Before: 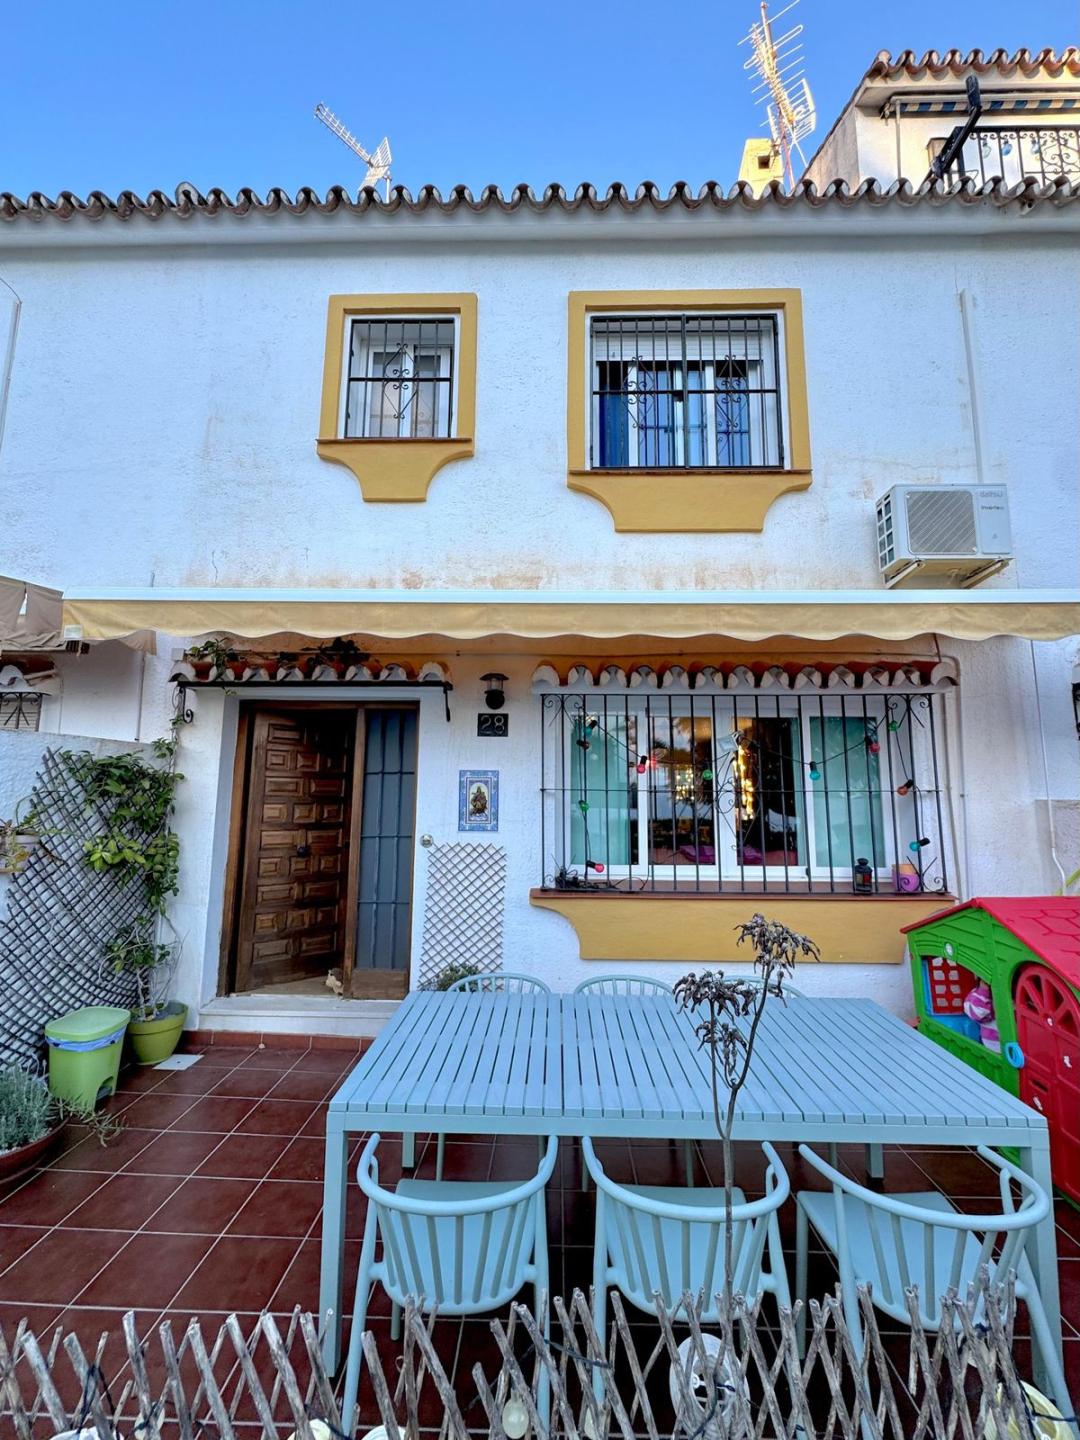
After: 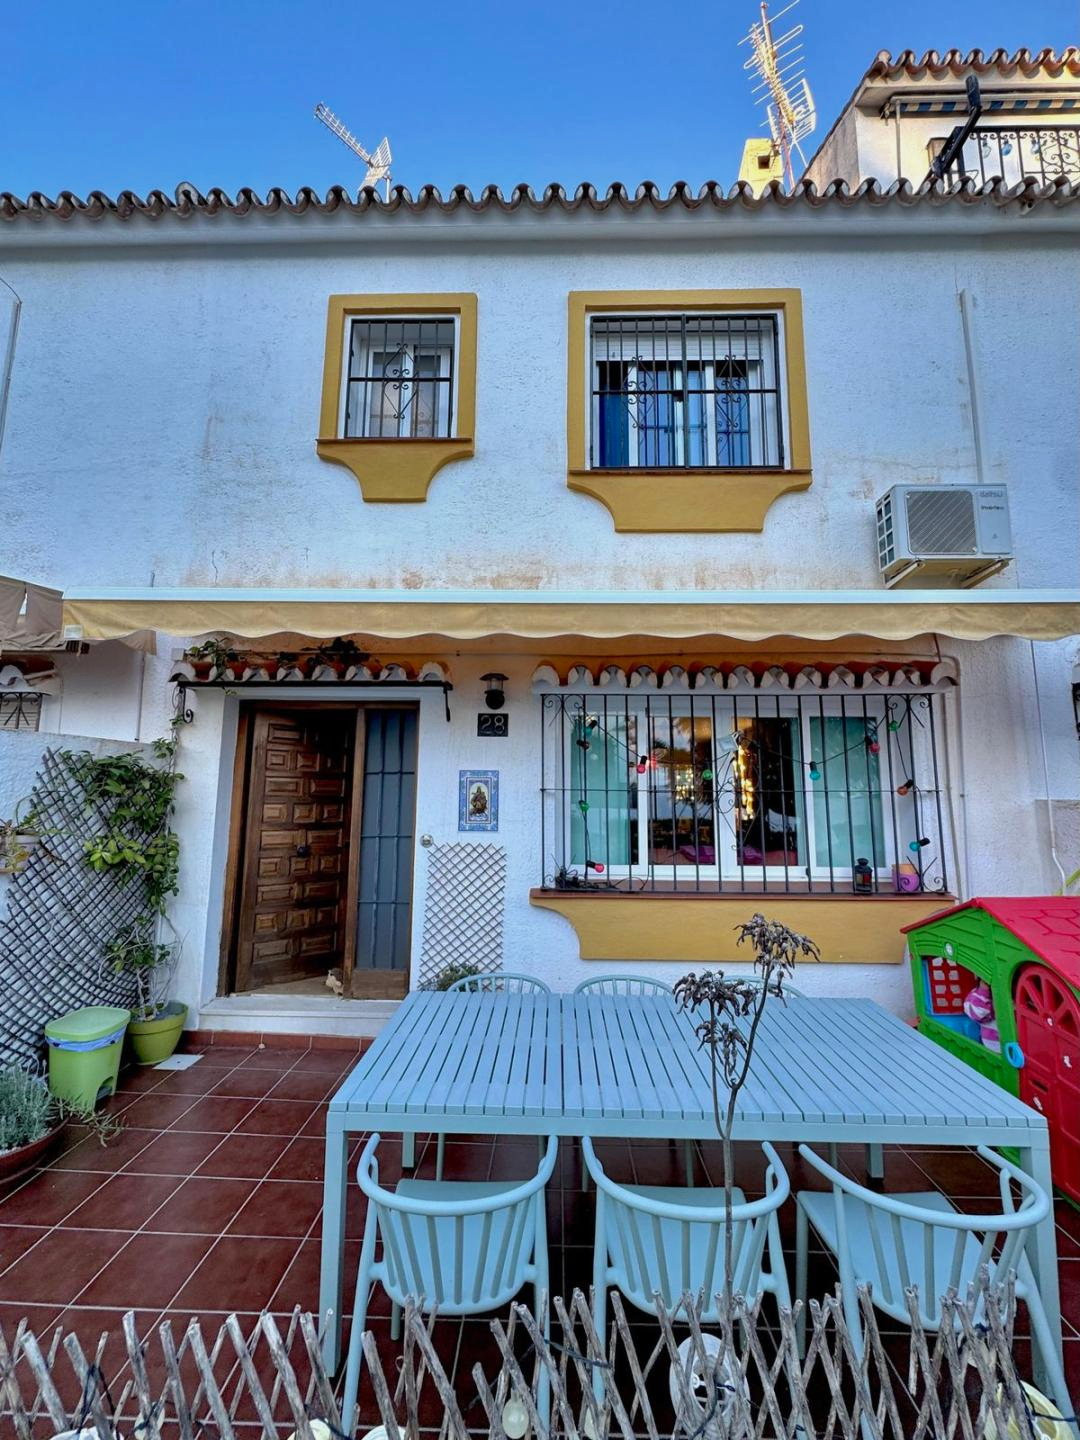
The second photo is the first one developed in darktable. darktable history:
shadows and highlights: white point adjustment -3.81, highlights -63.66, soften with gaussian
